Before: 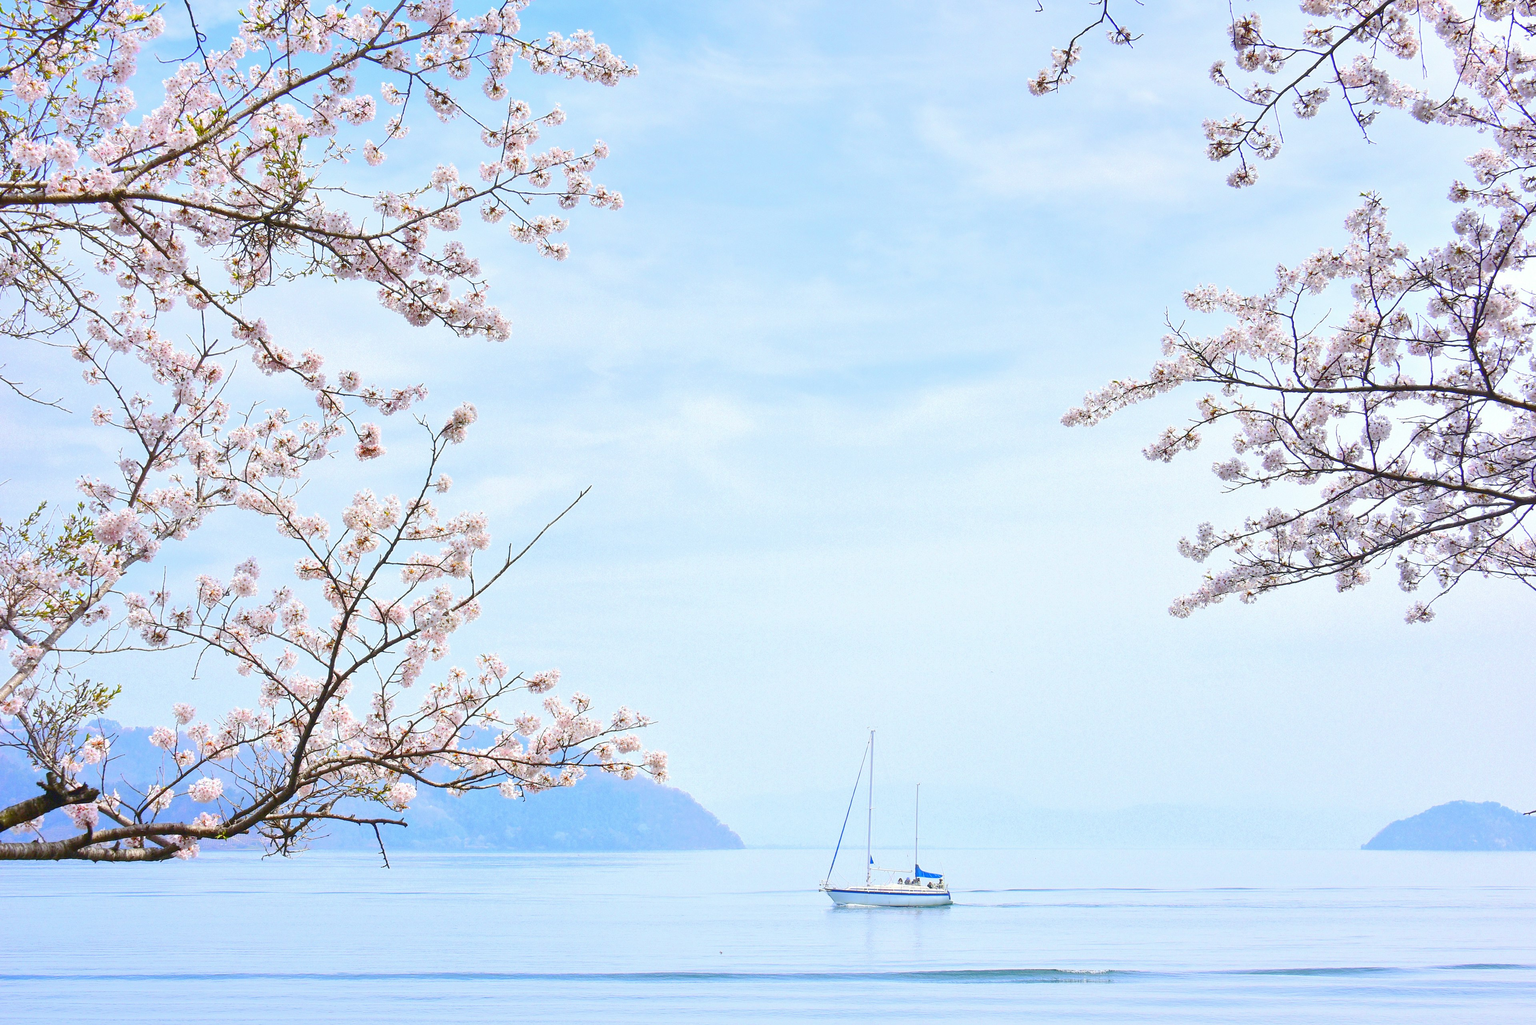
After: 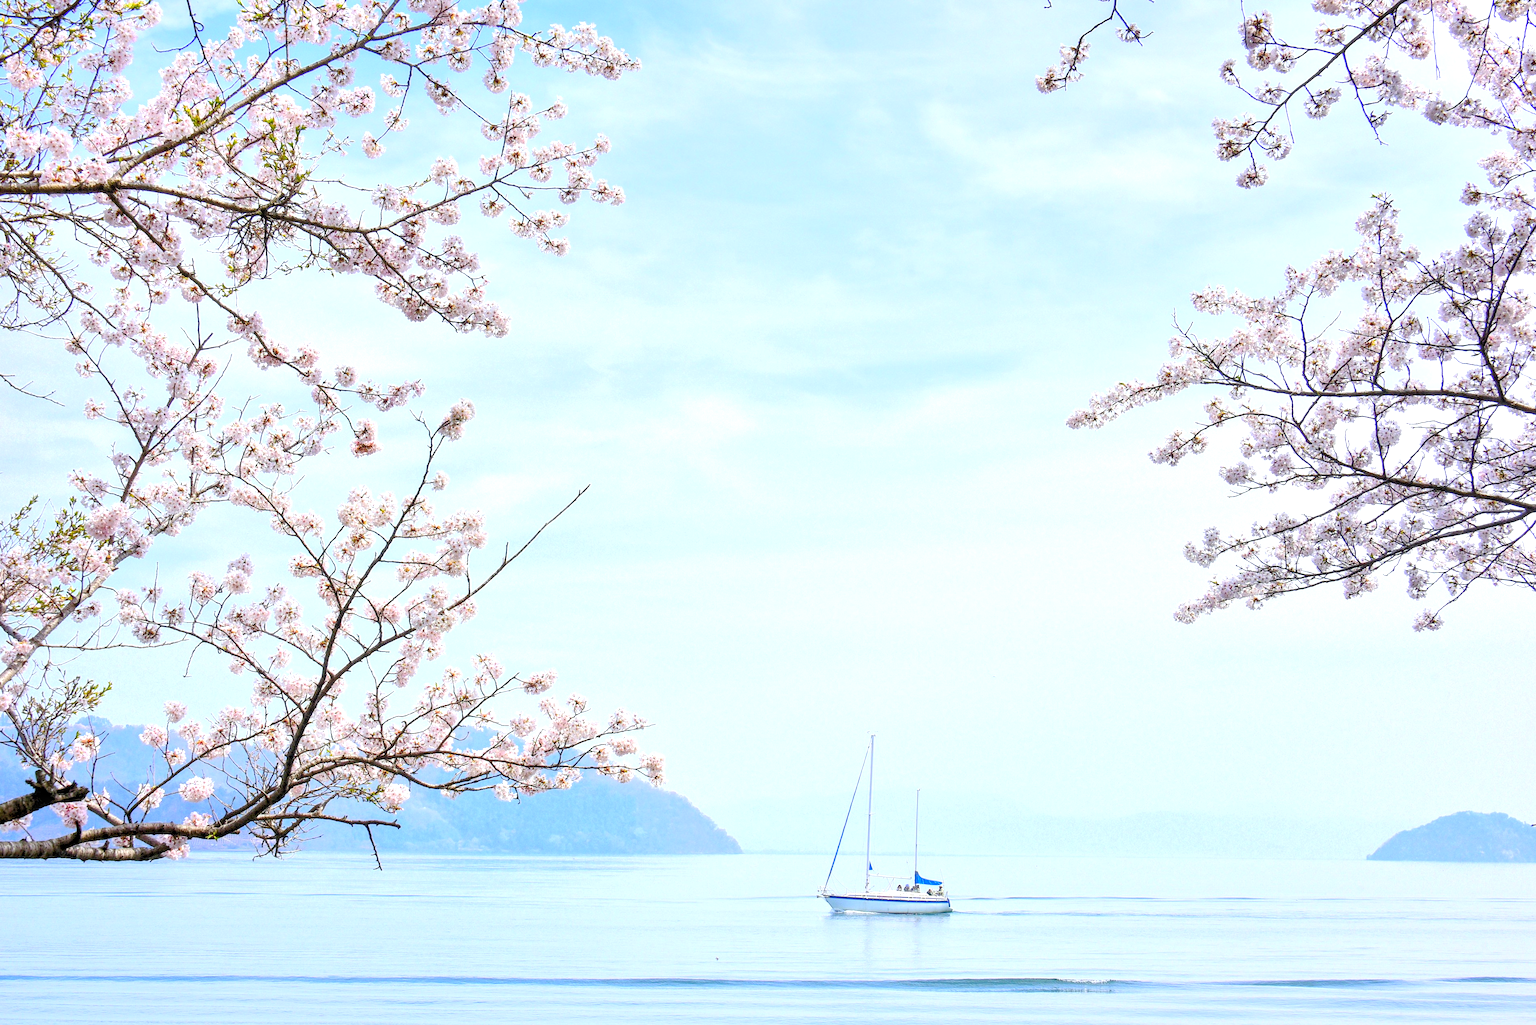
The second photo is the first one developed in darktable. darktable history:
rgb levels: levels [[0.029, 0.461, 0.922], [0, 0.5, 1], [0, 0.5, 1]]
crop and rotate: angle -0.5°
exposure: exposure 0.4 EV, compensate highlight preservation false
color balance rgb: contrast -10%
local contrast: detail 130%
